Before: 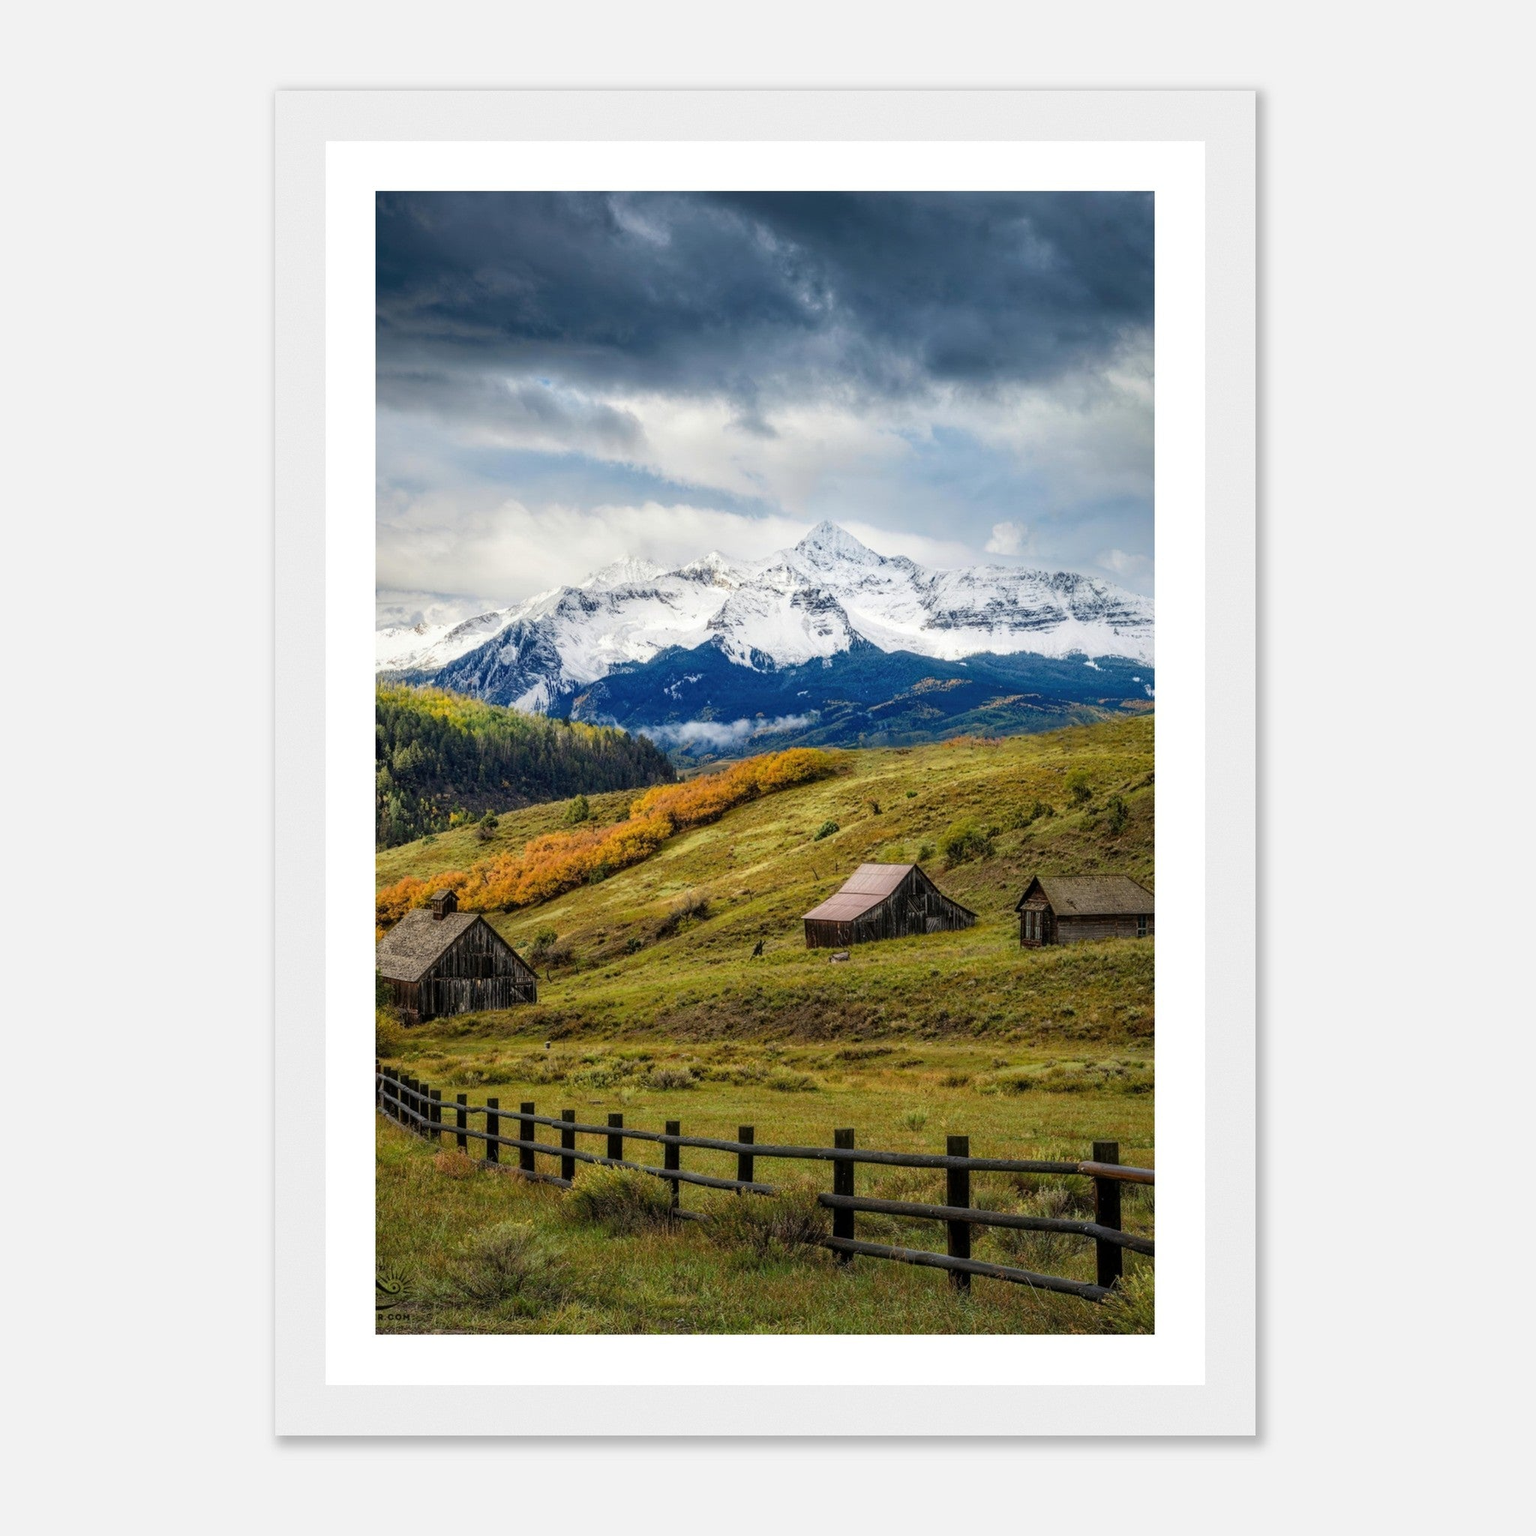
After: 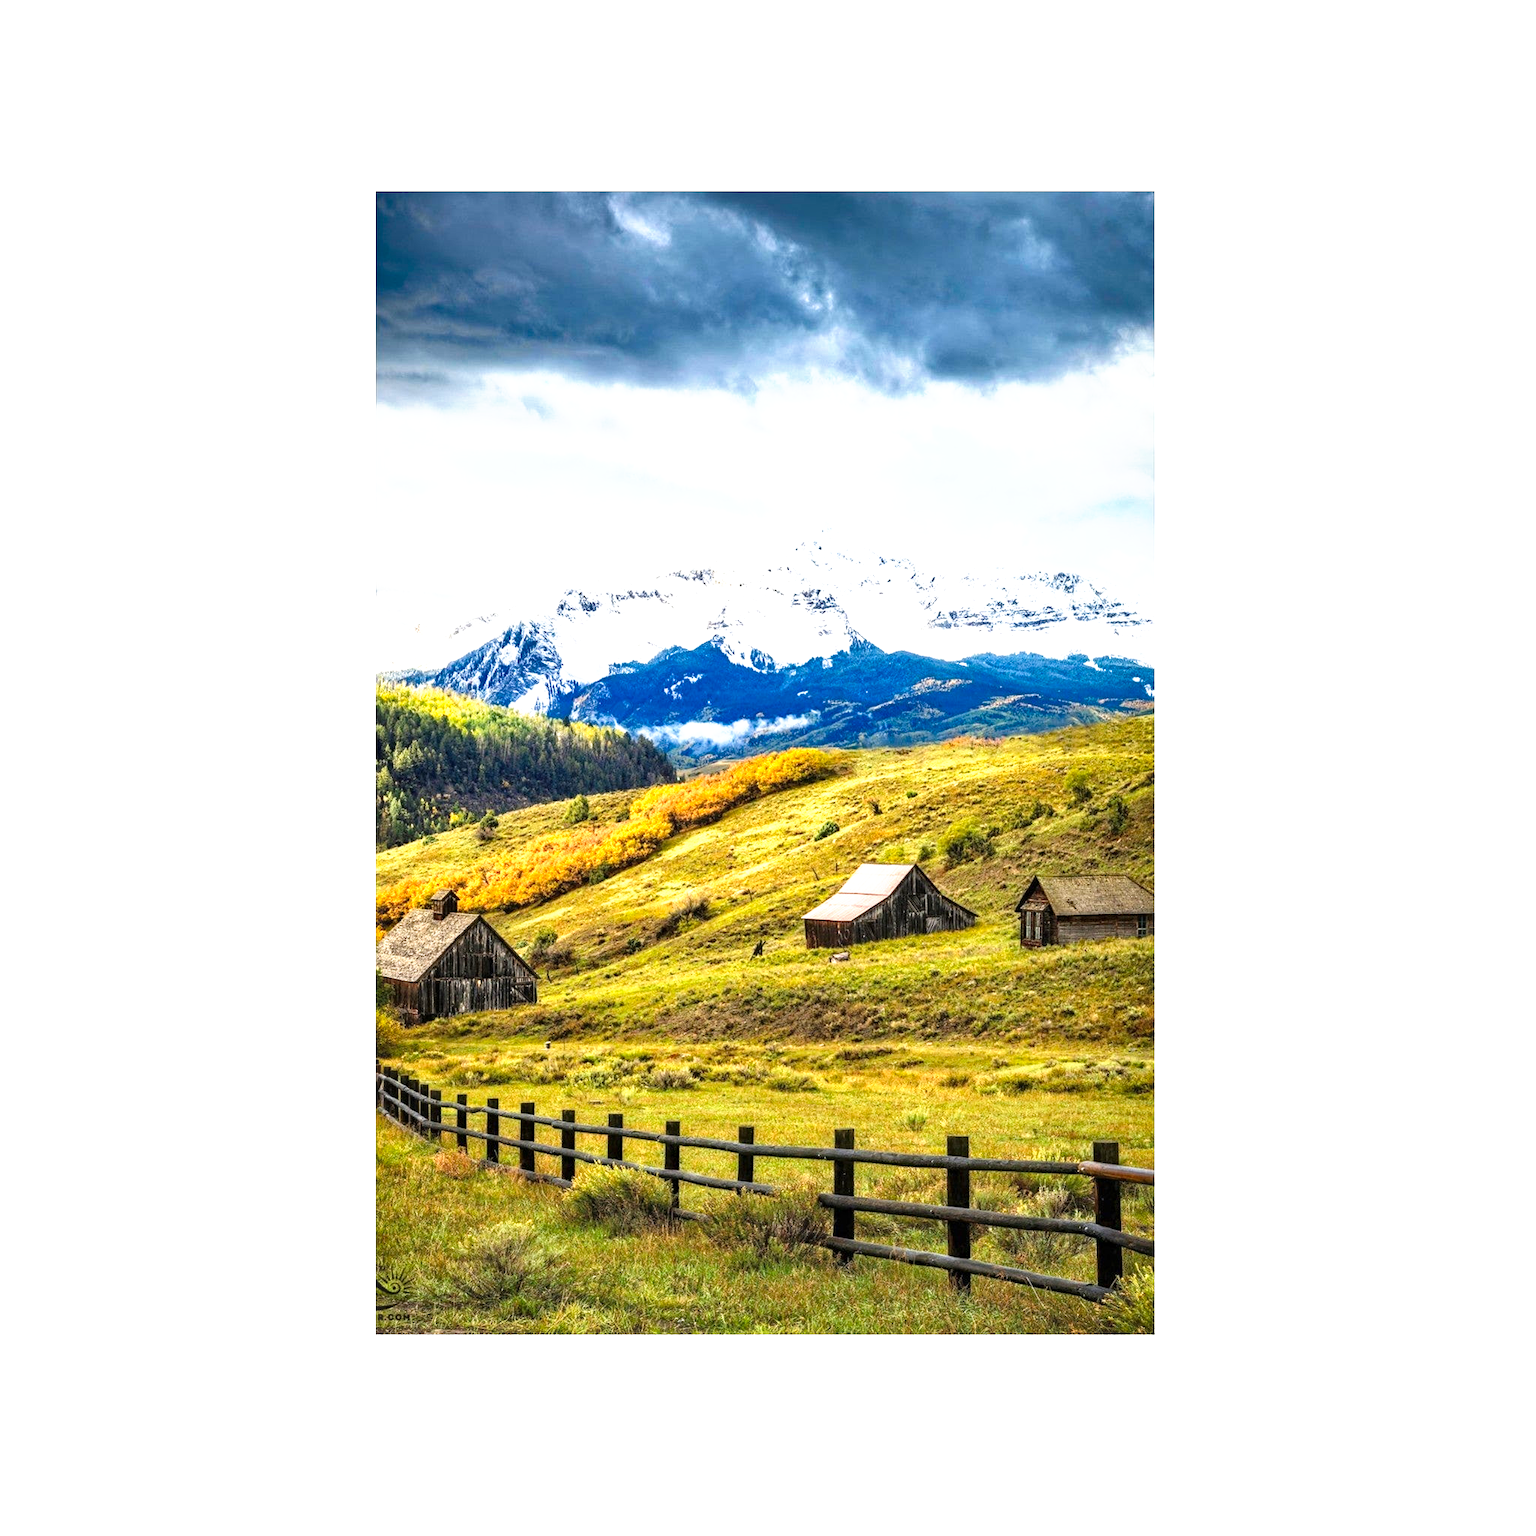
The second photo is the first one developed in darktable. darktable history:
shadows and highlights: shadows 29.2, highlights -29.54, highlights color adjustment 39.74%, low approximation 0.01, soften with gaussian
haze removal: compatibility mode true, adaptive false
tone curve: curves: ch0 [(0, 0) (0.003, 0.002) (0.011, 0.009) (0.025, 0.021) (0.044, 0.037) (0.069, 0.058) (0.1, 0.083) (0.136, 0.122) (0.177, 0.165) (0.224, 0.216) (0.277, 0.277) (0.335, 0.344) (0.399, 0.418) (0.468, 0.499) (0.543, 0.586) (0.623, 0.679) (0.709, 0.779) (0.801, 0.877) (0.898, 0.977) (1, 1)], preserve colors none
exposure: black level correction 0, exposure 1.299 EV, compensate highlight preservation false
